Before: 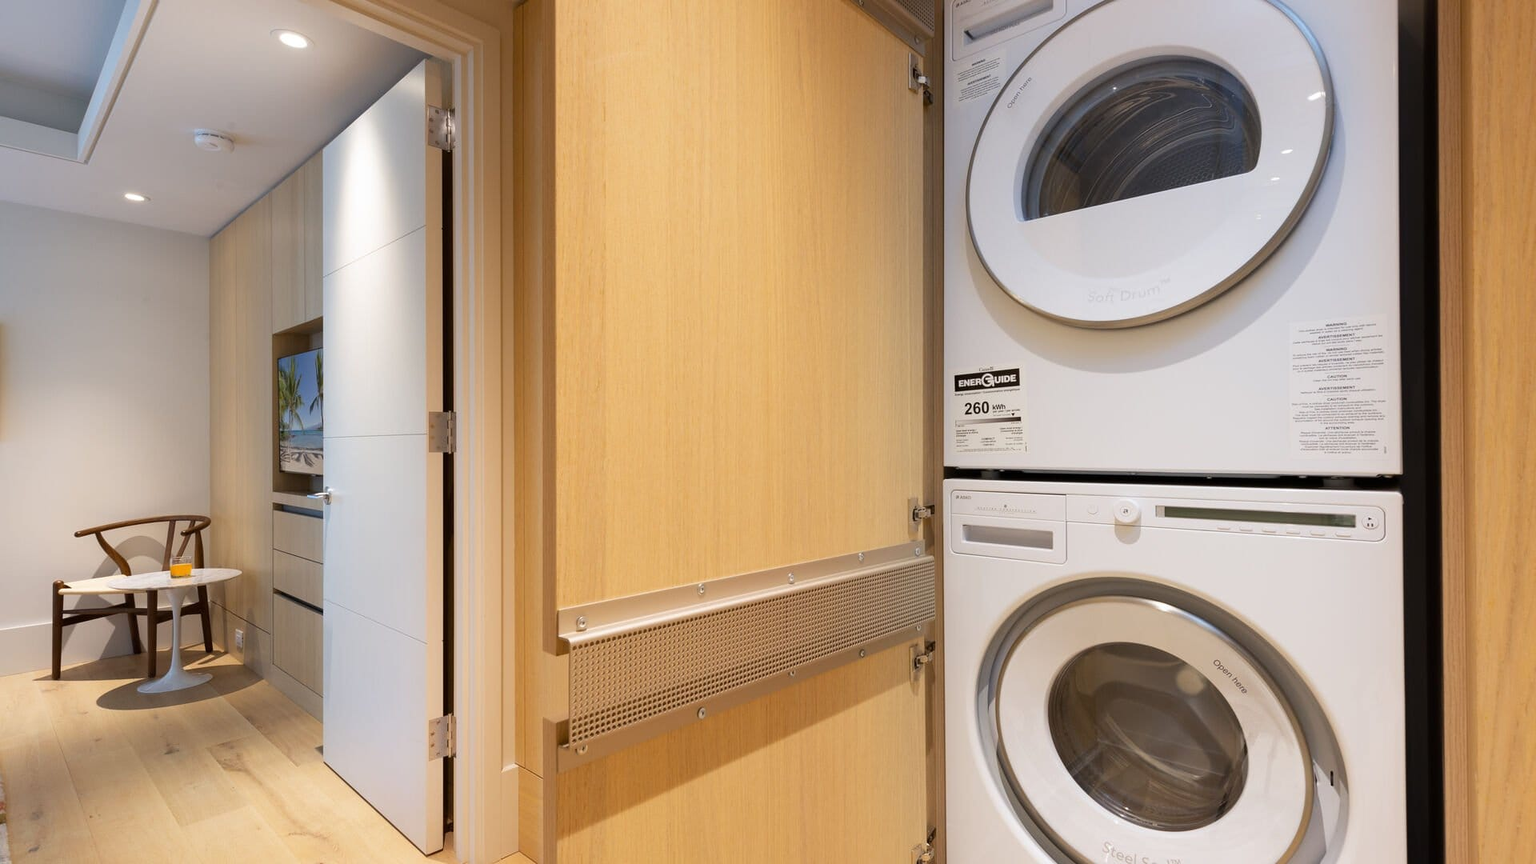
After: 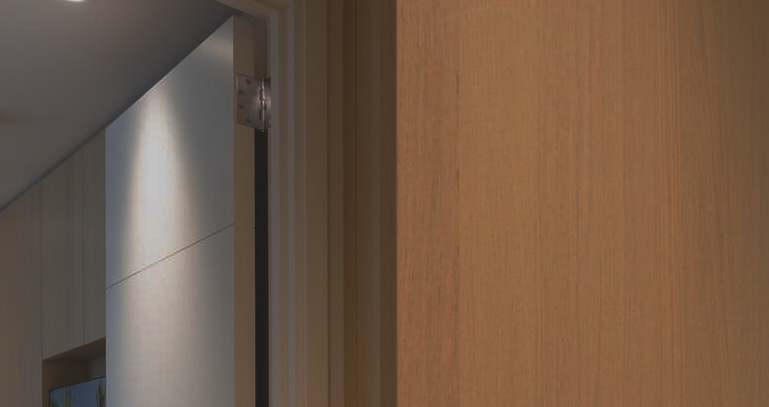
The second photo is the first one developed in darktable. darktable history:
base curve: curves: ch0 [(0, 0) (0.564, 0.291) (0.802, 0.731) (1, 1)], preserve colors none
exposure: black level correction -0.035, exposure -0.495 EV, compensate highlight preservation false
local contrast: detail 109%
crop: left 15.526%, top 5.437%, right 44.375%, bottom 56.797%
